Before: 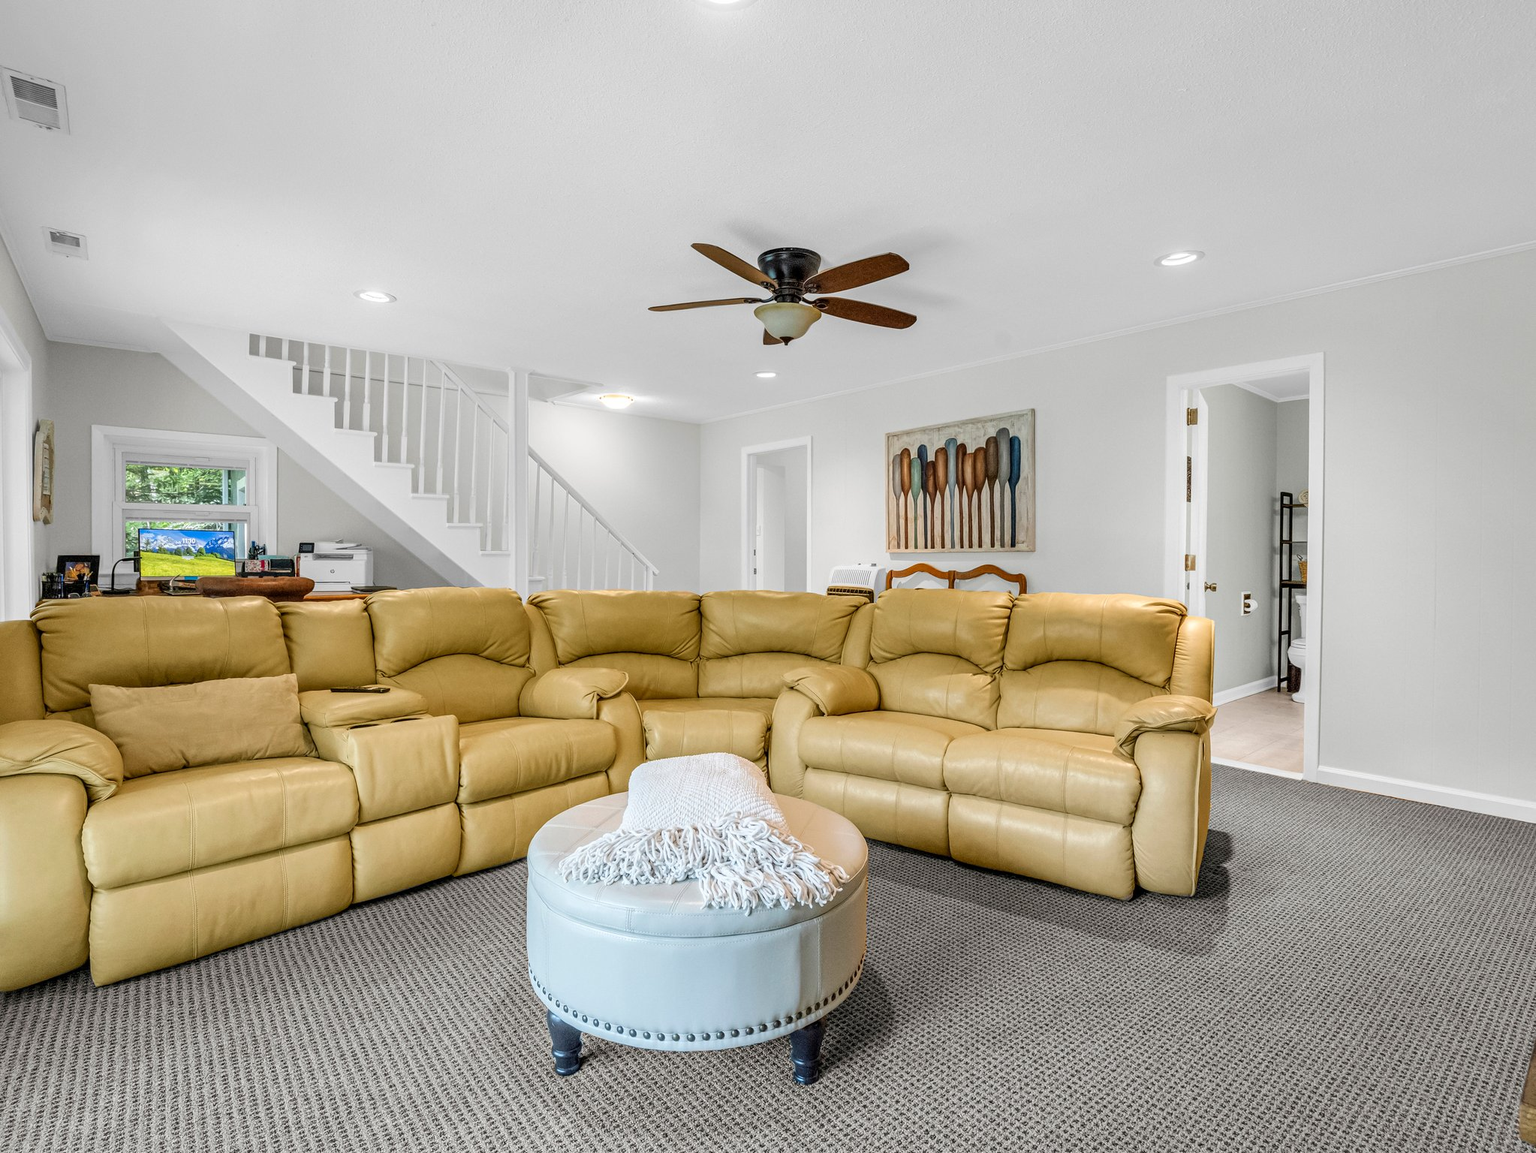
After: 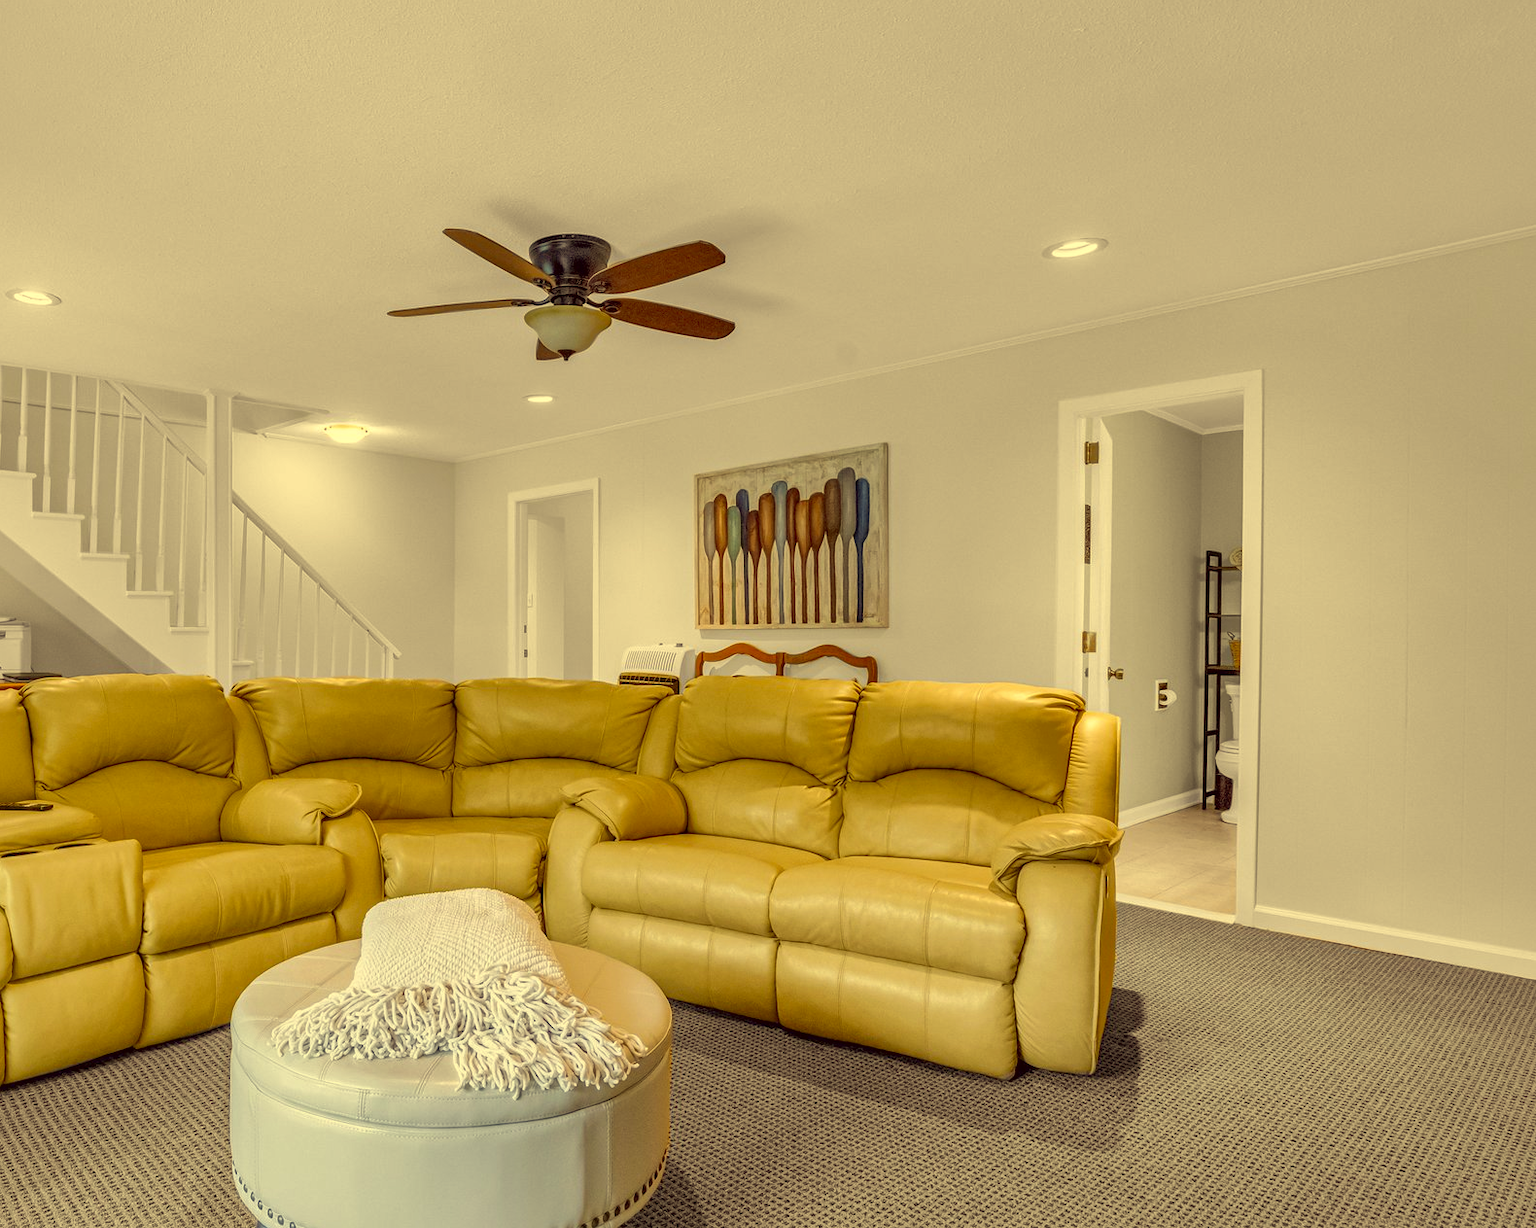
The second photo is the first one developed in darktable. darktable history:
shadows and highlights: highlights color adjustment 0.833%
crop: left 22.758%, top 5.855%, bottom 11.8%
color correction: highlights a* -0.498, highlights b* 39.9, shadows a* 9.26, shadows b* -0.57
